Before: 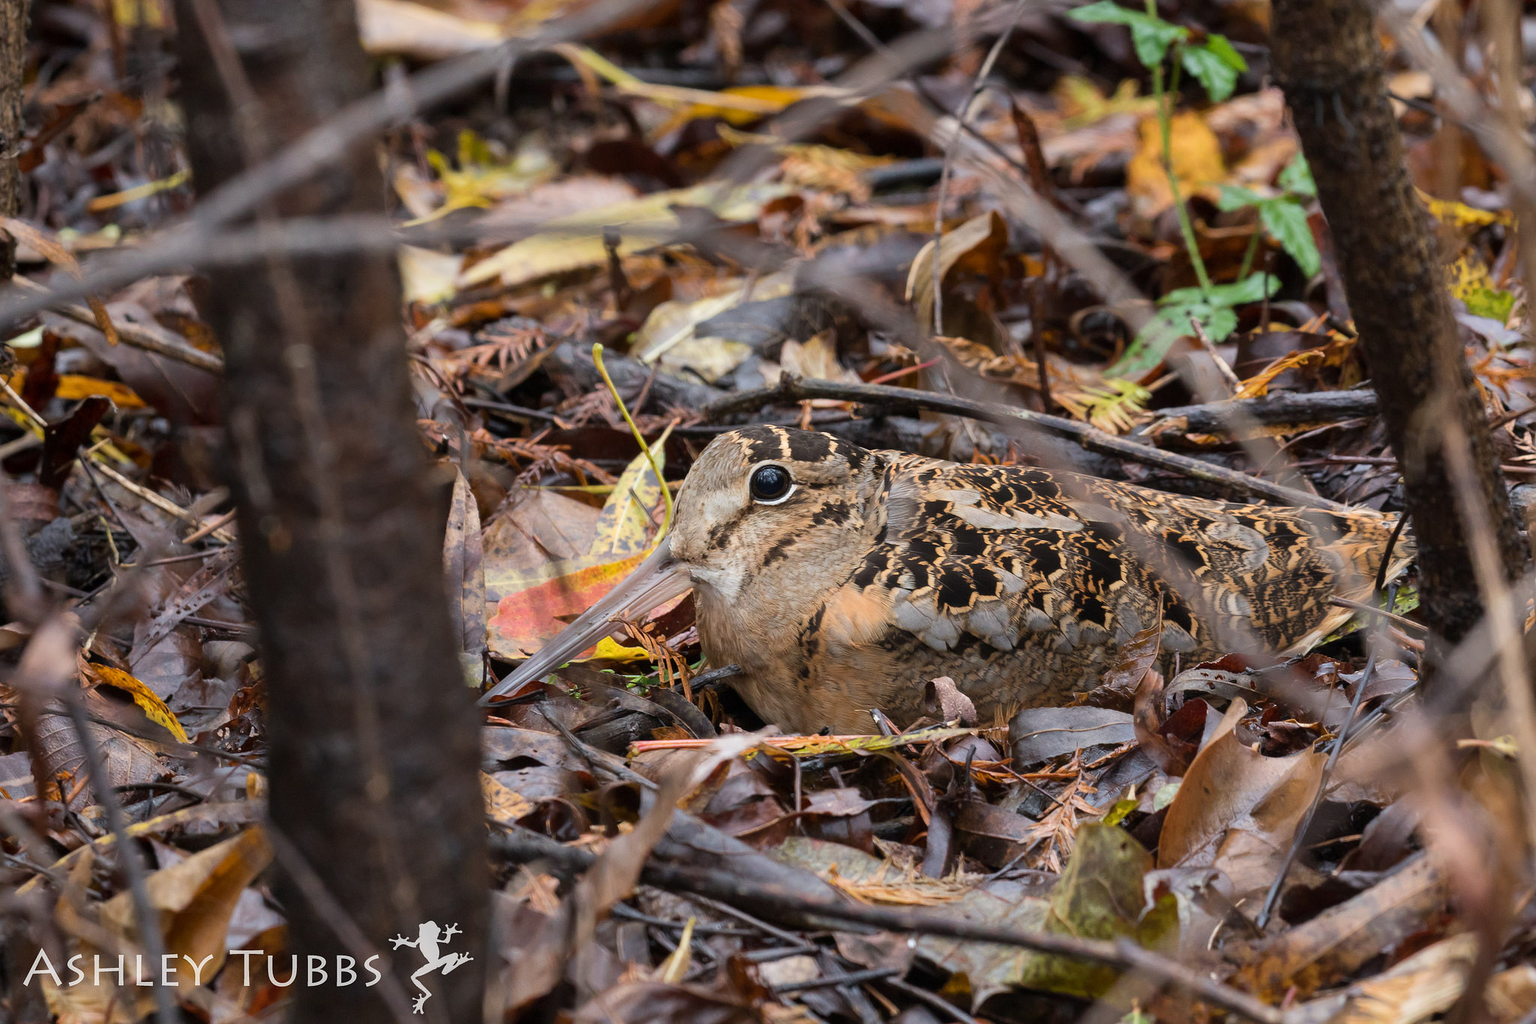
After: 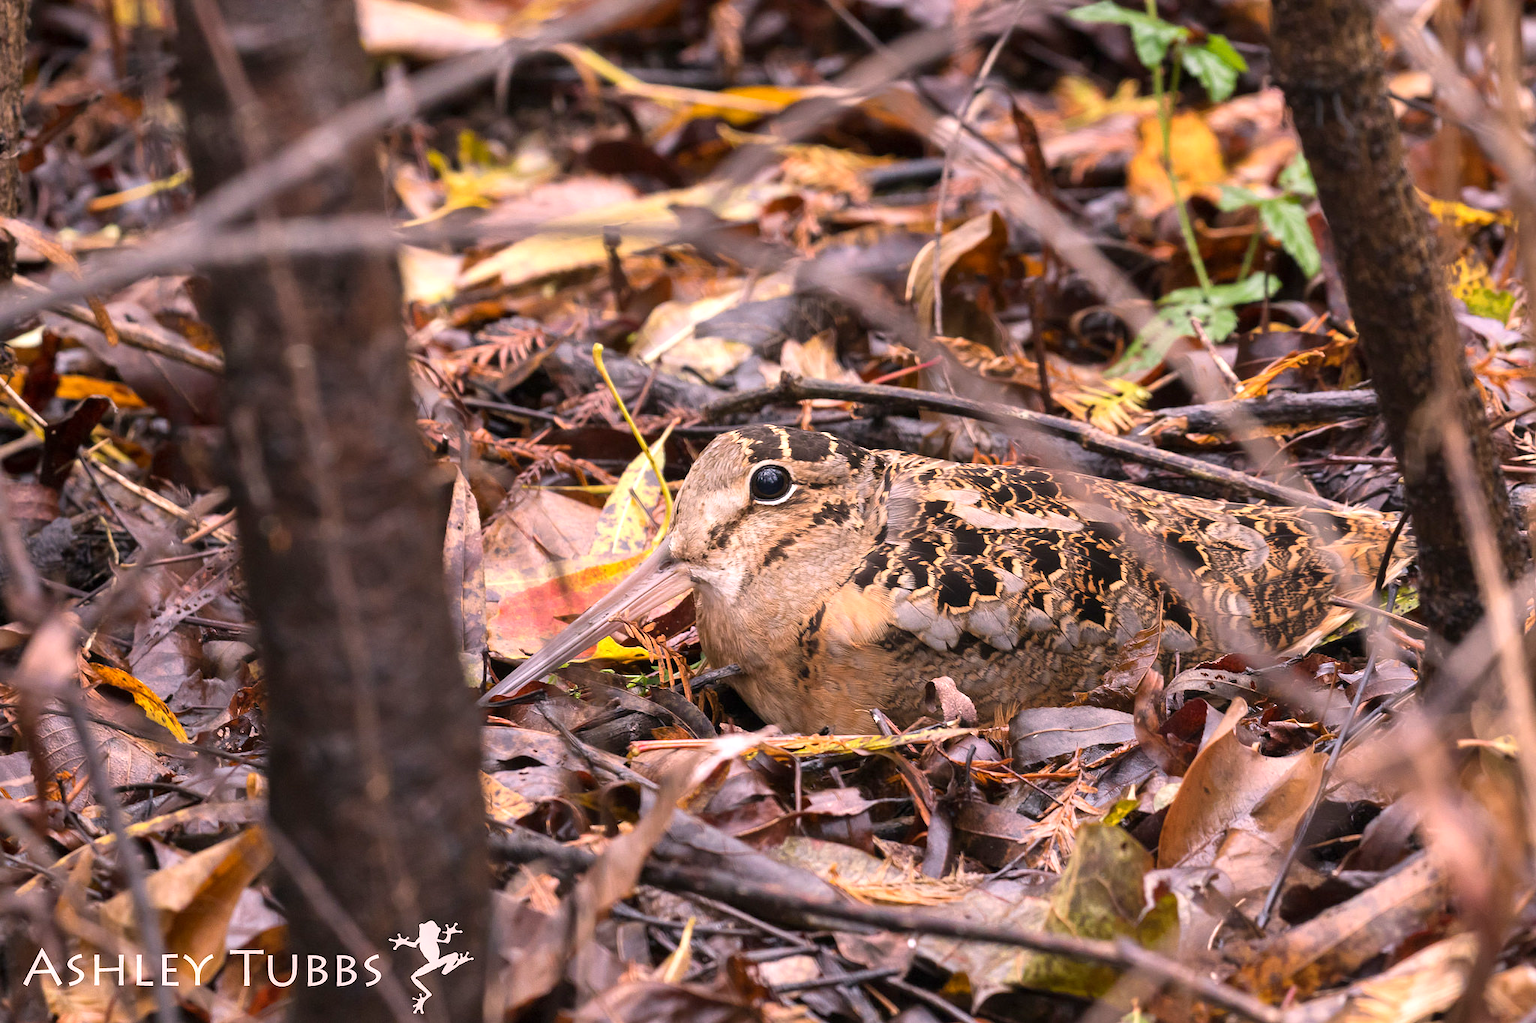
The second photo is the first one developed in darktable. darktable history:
color correction: highlights a* 14.59, highlights b* 4.81
exposure: exposure 0.603 EV, compensate highlight preservation false
